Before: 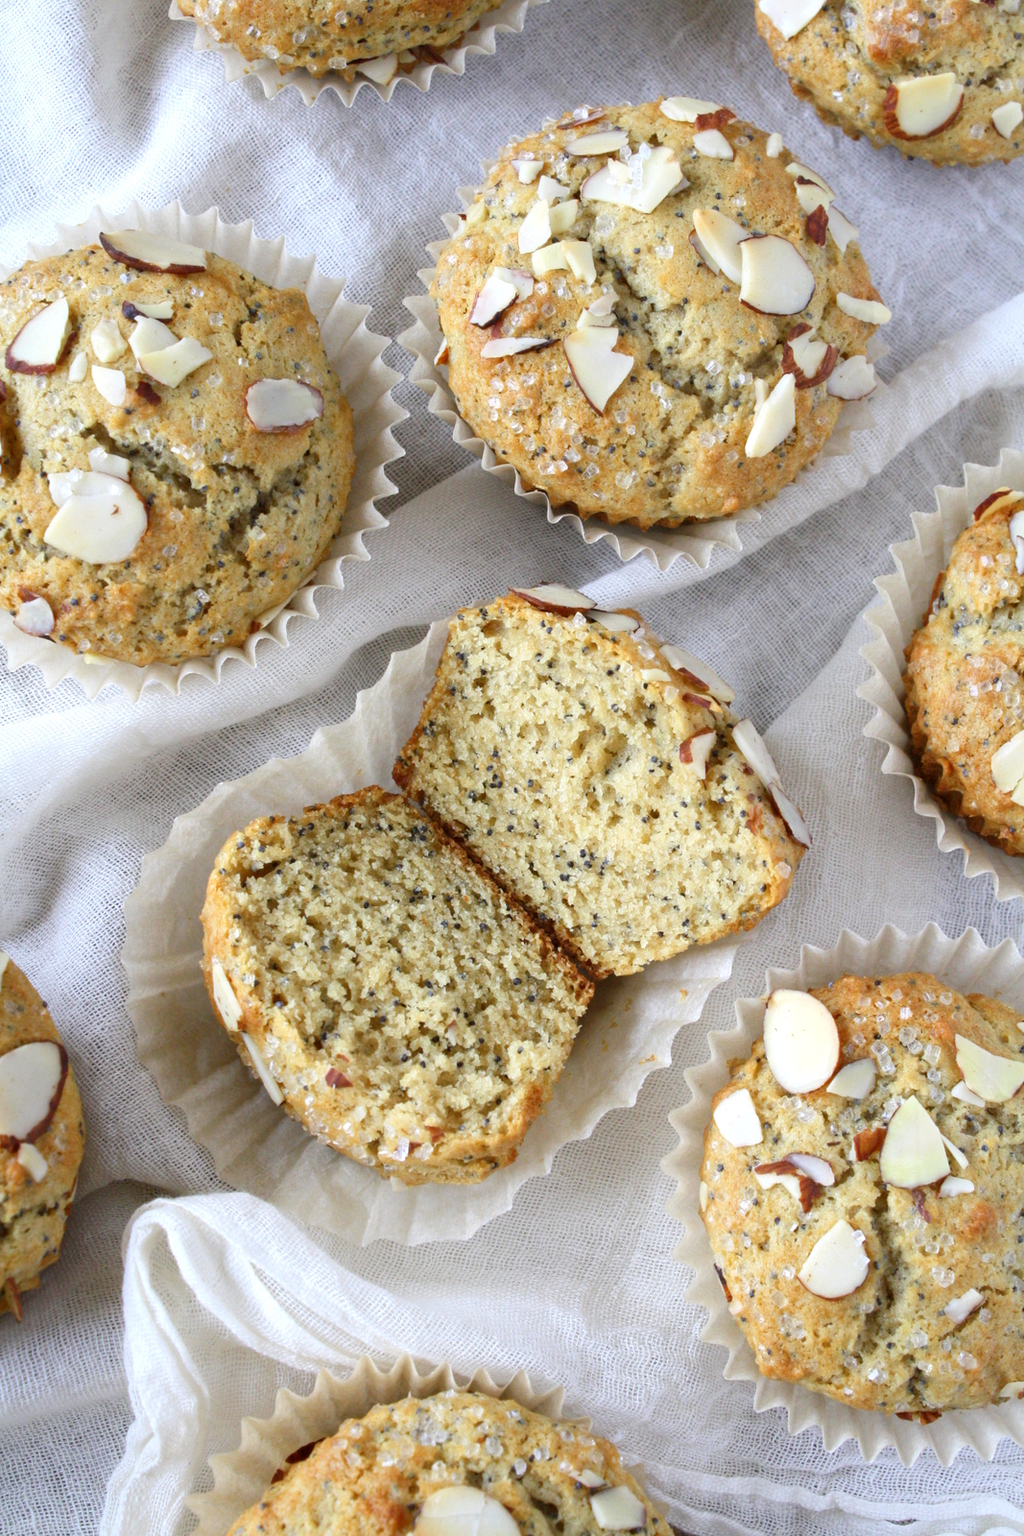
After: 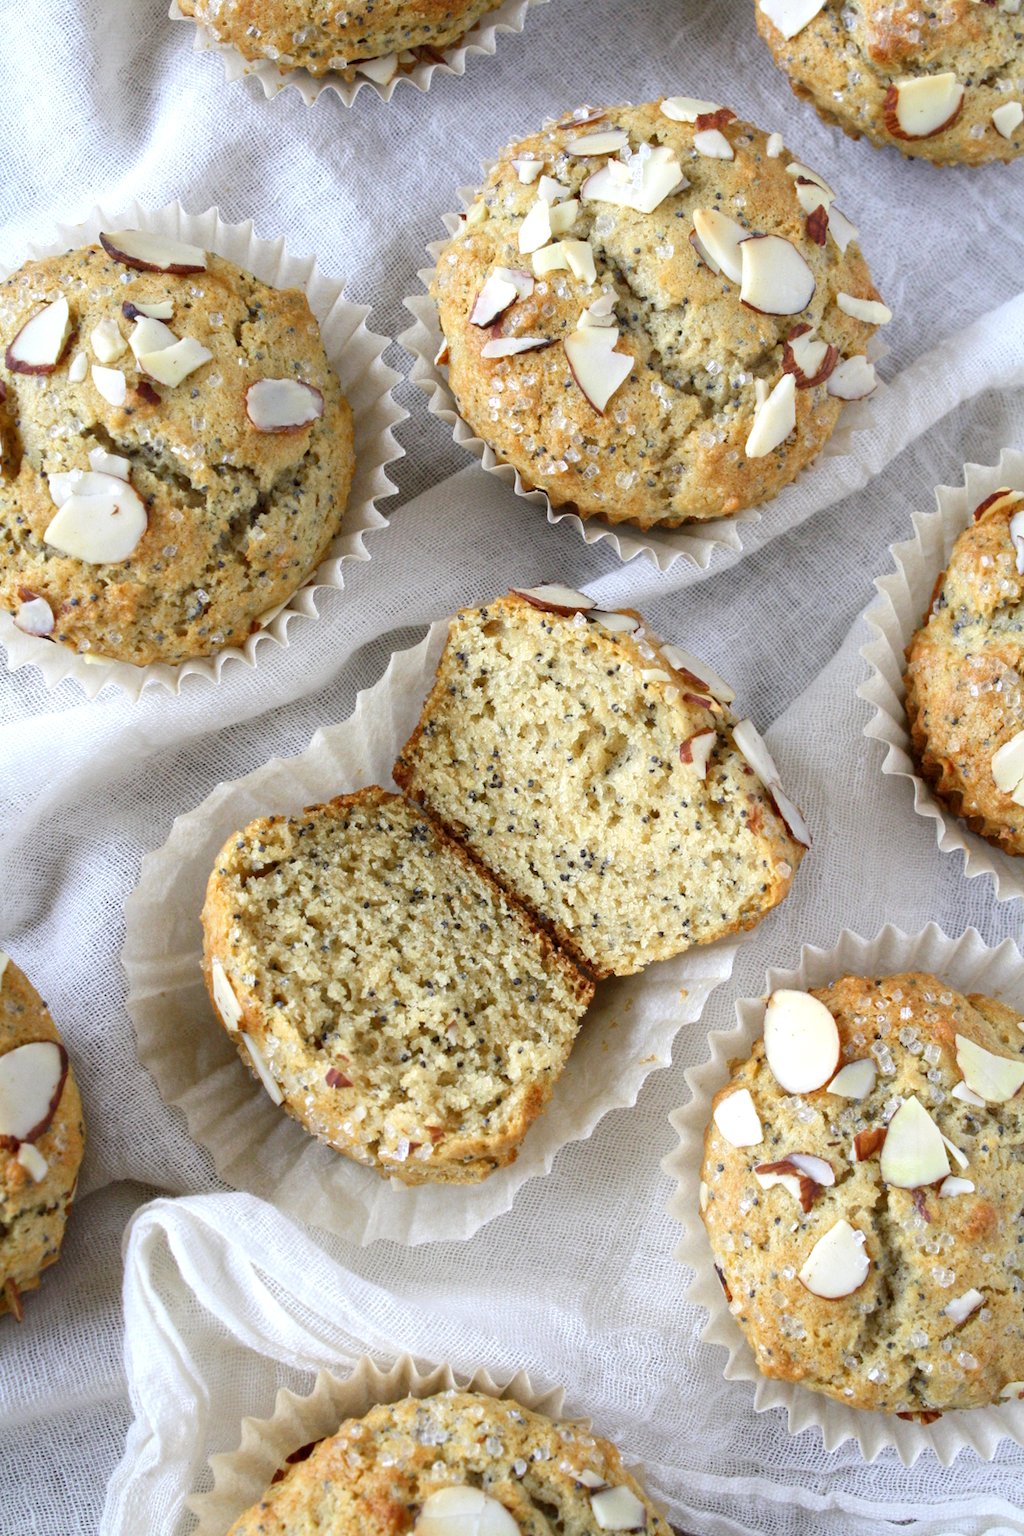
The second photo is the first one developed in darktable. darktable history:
local contrast: highlights 101%, shadows 102%, detail 119%, midtone range 0.2
